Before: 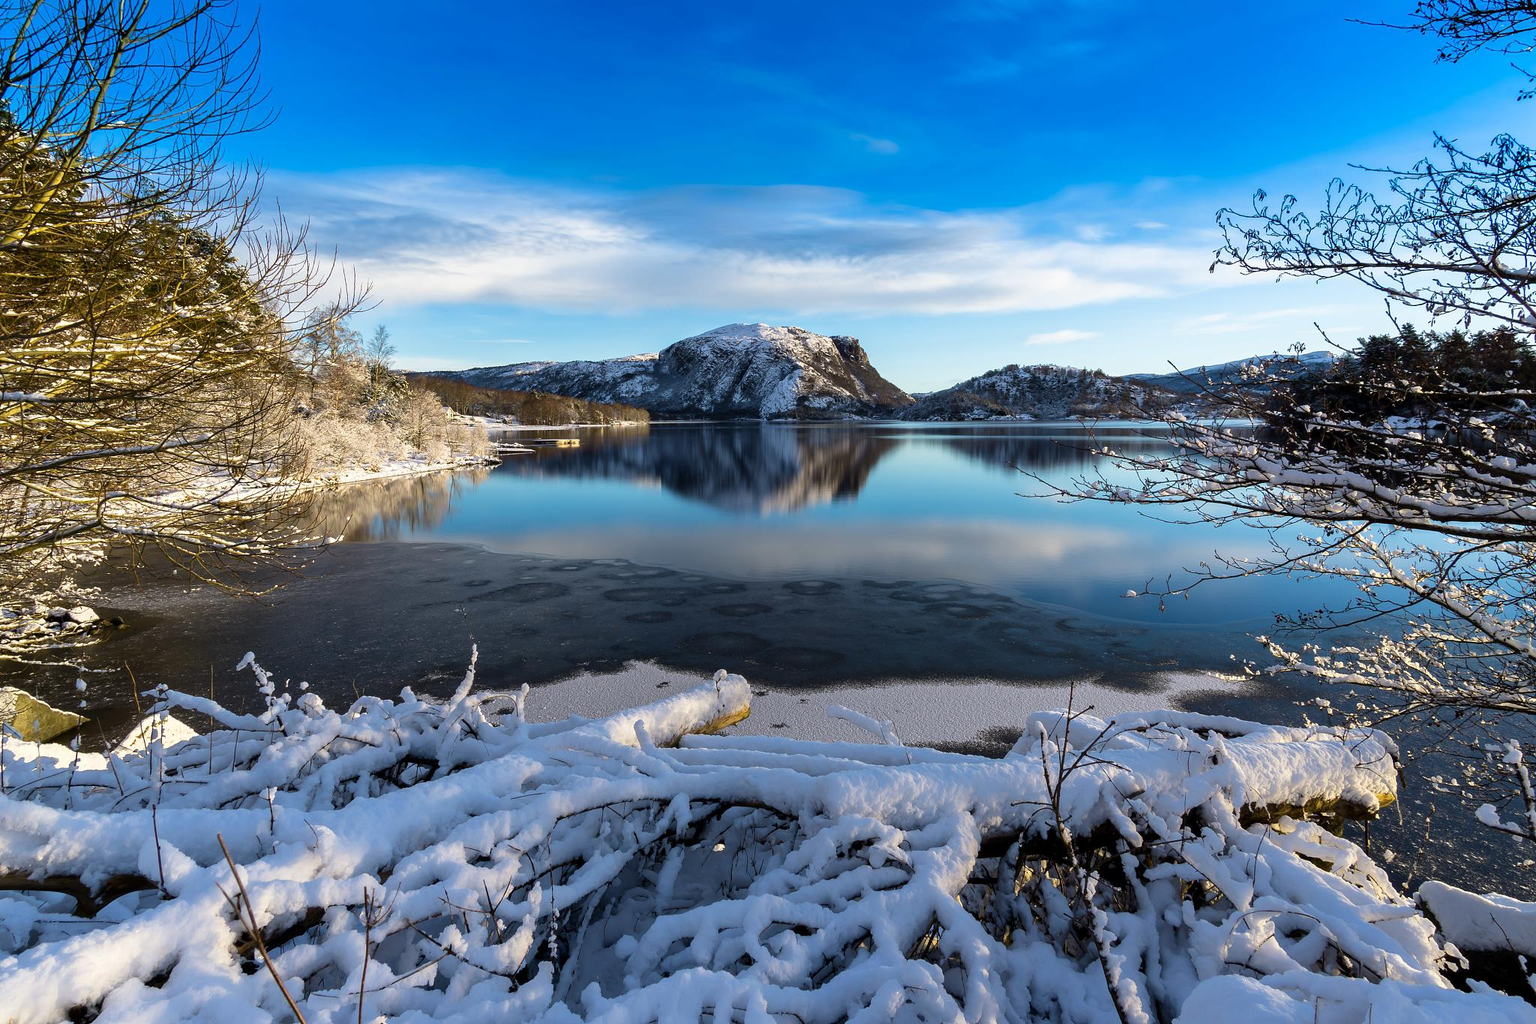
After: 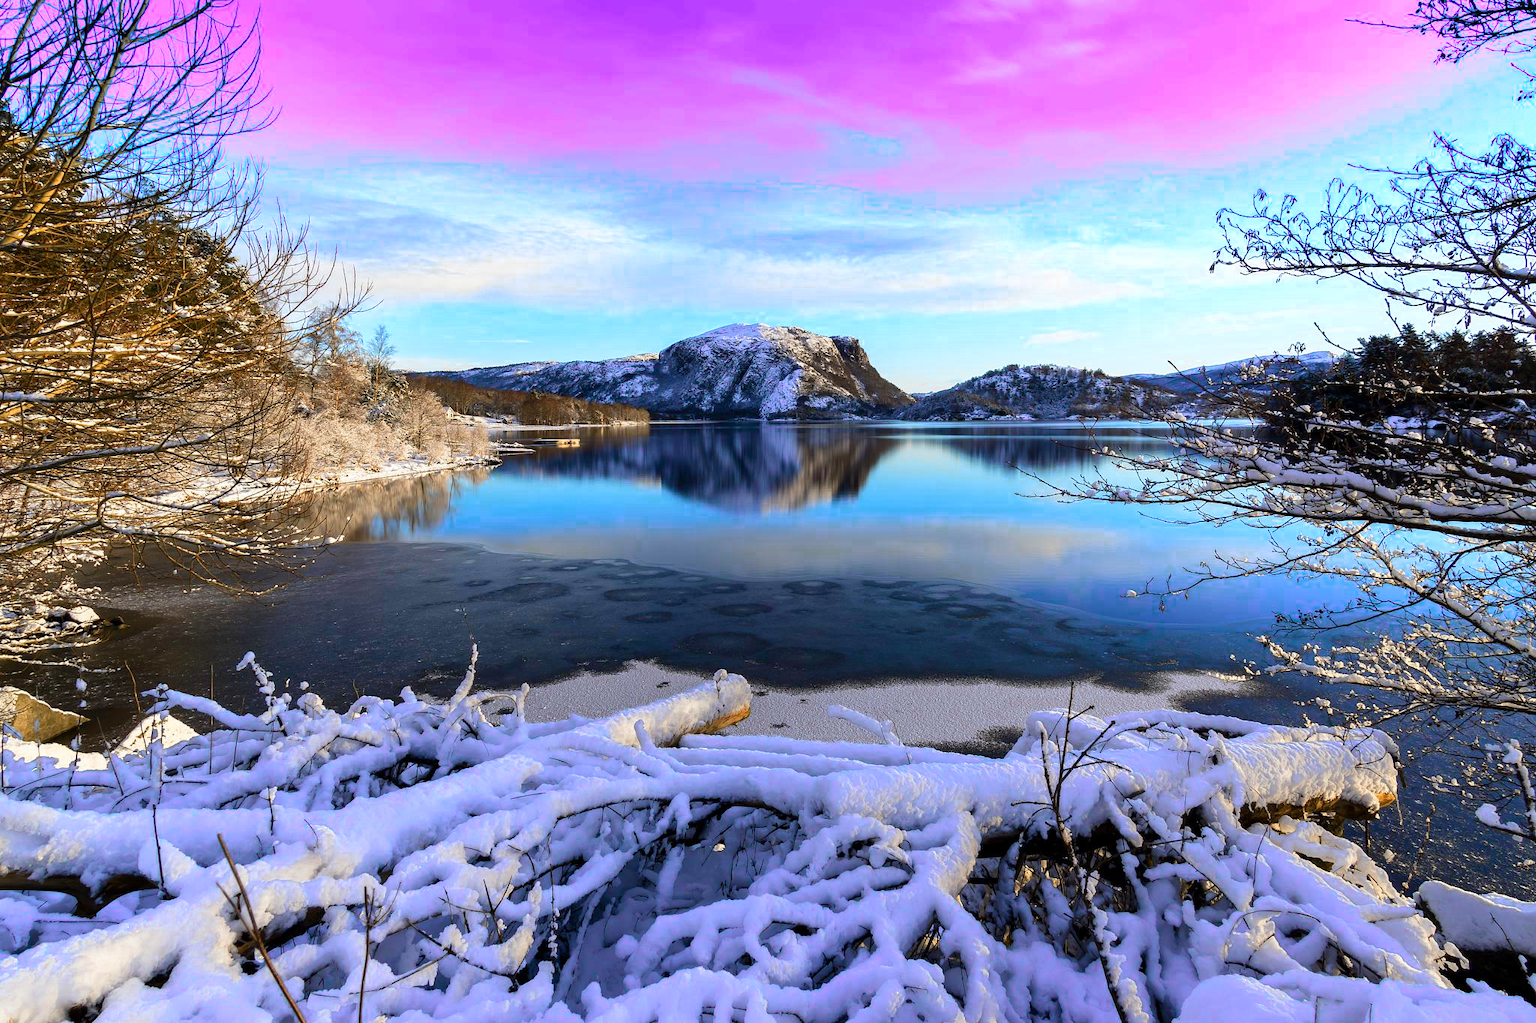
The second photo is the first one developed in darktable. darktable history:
color zones: curves: ch0 [(0, 0.363) (0.128, 0.373) (0.25, 0.5) (0.402, 0.407) (0.521, 0.525) (0.63, 0.559) (0.729, 0.662) (0.867, 0.471)]; ch1 [(0, 0.515) (0.136, 0.618) (0.25, 0.5) (0.378, 0) (0.516, 0) (0.622, 0.593) (0.737, 0.819) (0.87, 0.593)]; ch2 [(0, 0.529) (0.128, 0.471) (0.282, 0.451) (0.386, 0.662) (0.516, 0.525) (0.633, 0.554) (0.75, 0.62) (0.875, 0.441)], mix 24.12%
